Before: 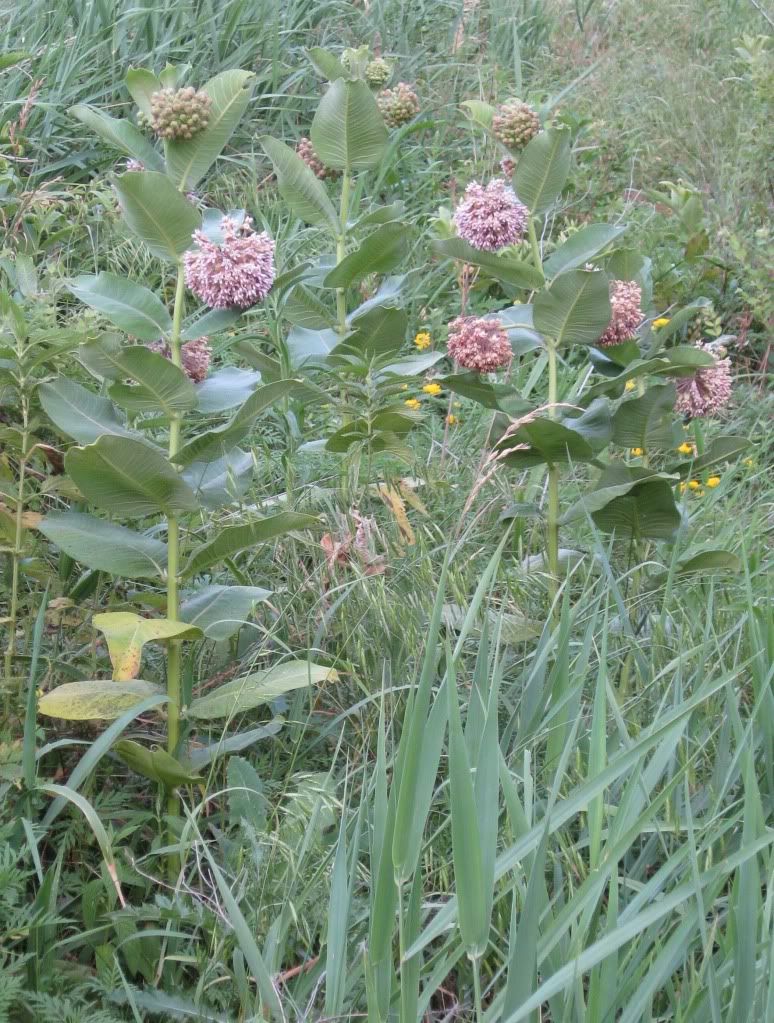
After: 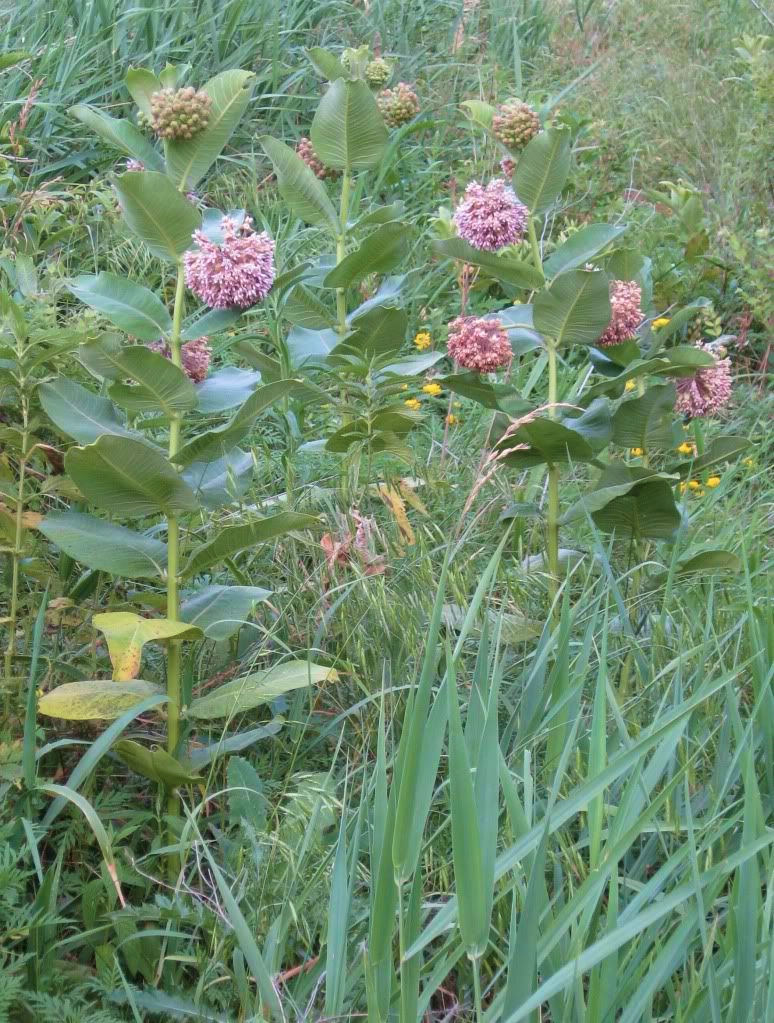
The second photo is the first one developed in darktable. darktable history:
velvia: strength 38.96%
base curve: curves: ch0 [(0, 0) (0.303, 0.277) (1, 1)]
